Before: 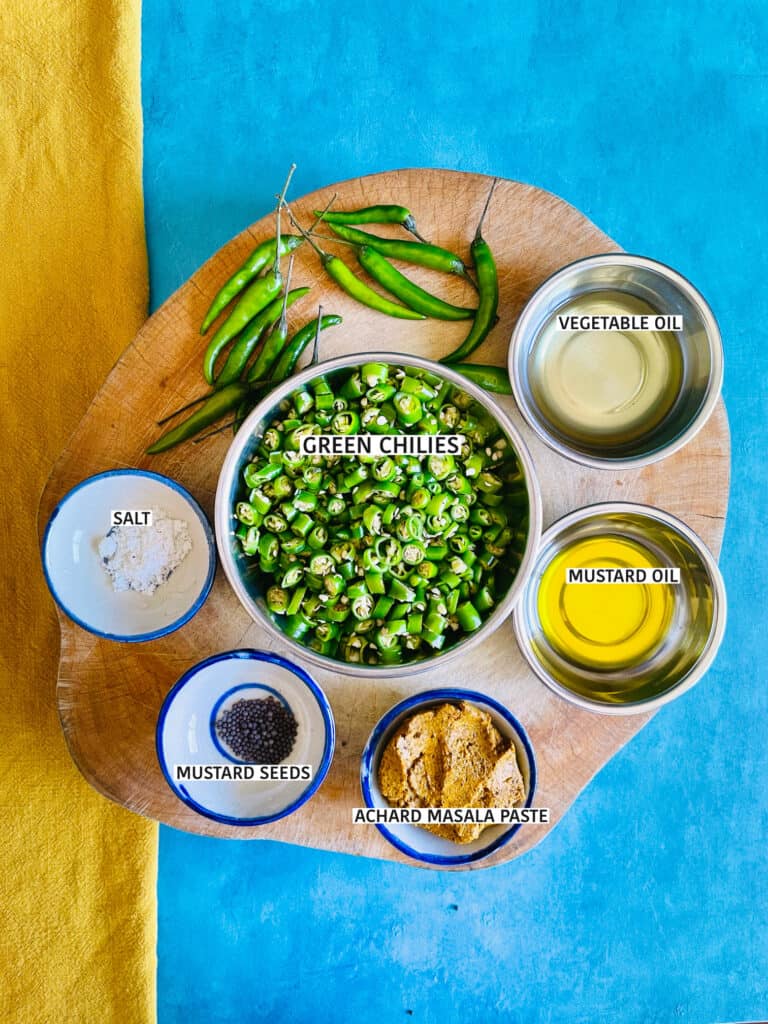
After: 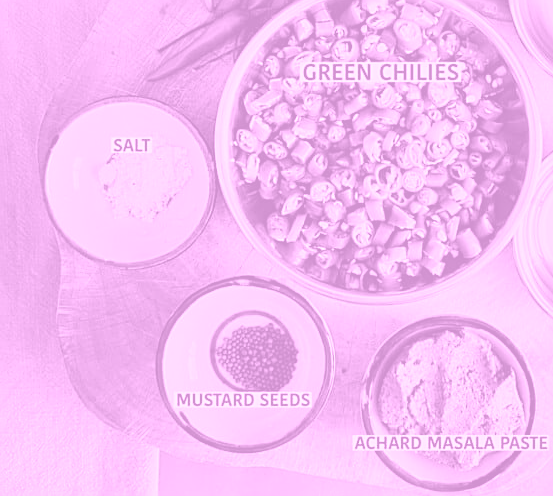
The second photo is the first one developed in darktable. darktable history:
crop: top 36.498%, right 27.964%, bottom 14.995%
sharpen: on, module defaults
color balance rgb: perceptual saturation grading › global saturation 30%, global vibrance 20%
colorize: hue 331.2°, saturation 75%, source mix 30.28%, lightness 70.52%, version 1
